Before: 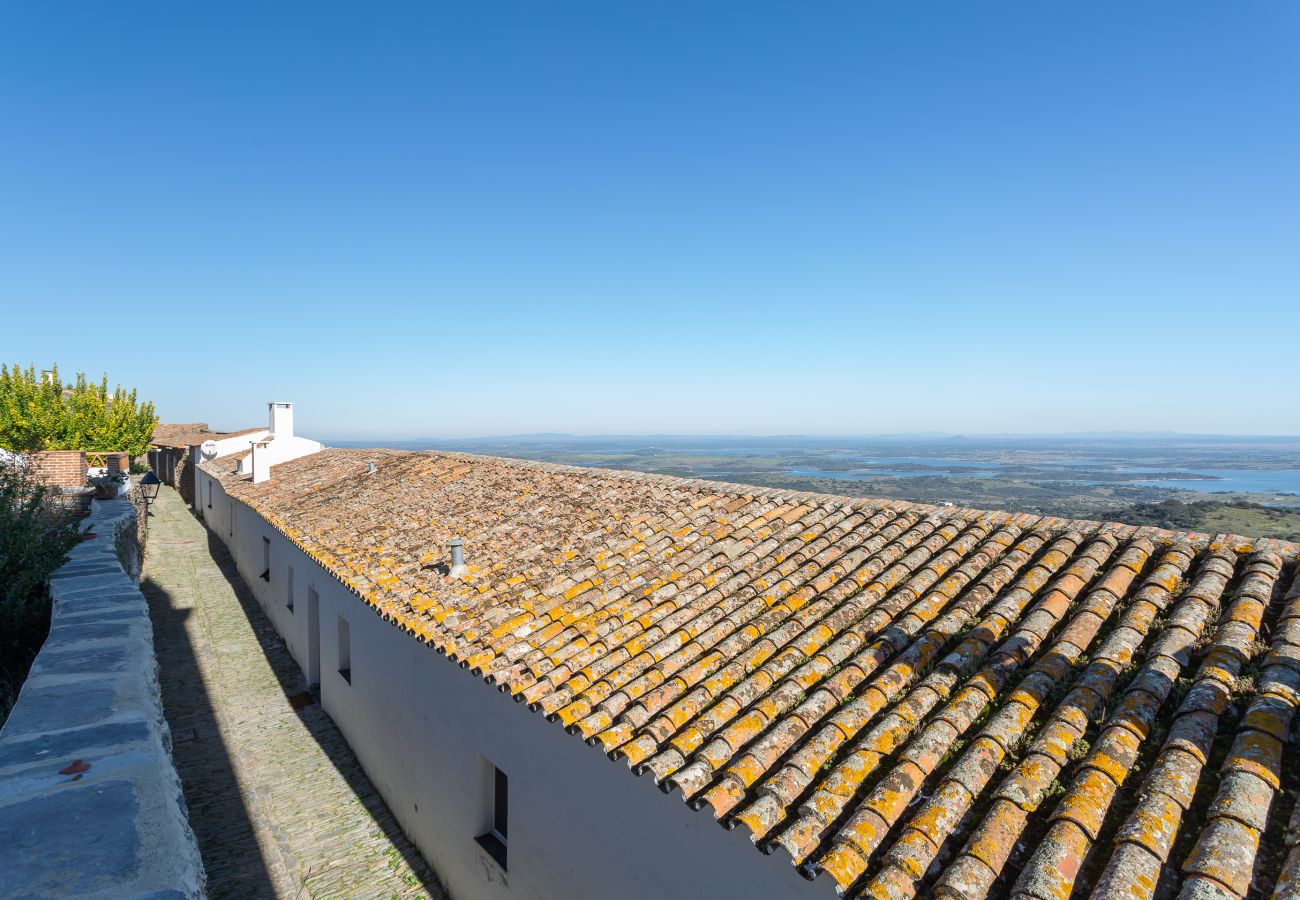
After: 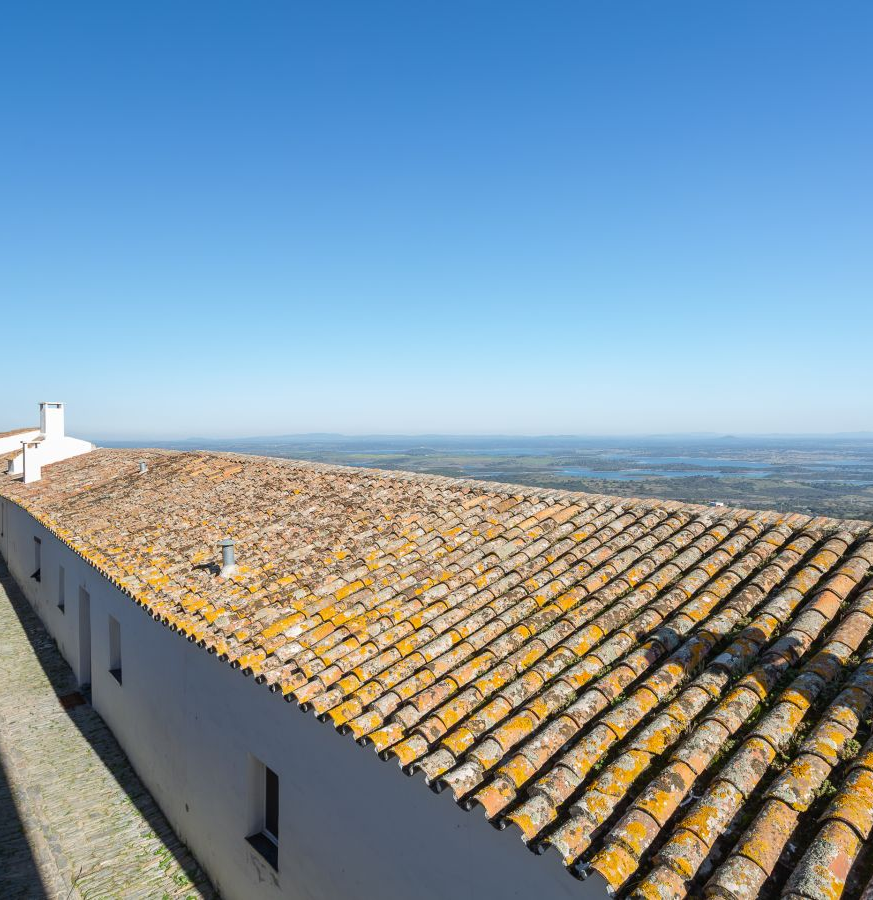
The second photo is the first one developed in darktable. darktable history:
crop and rotate: left 17.688%, right 15.127%
